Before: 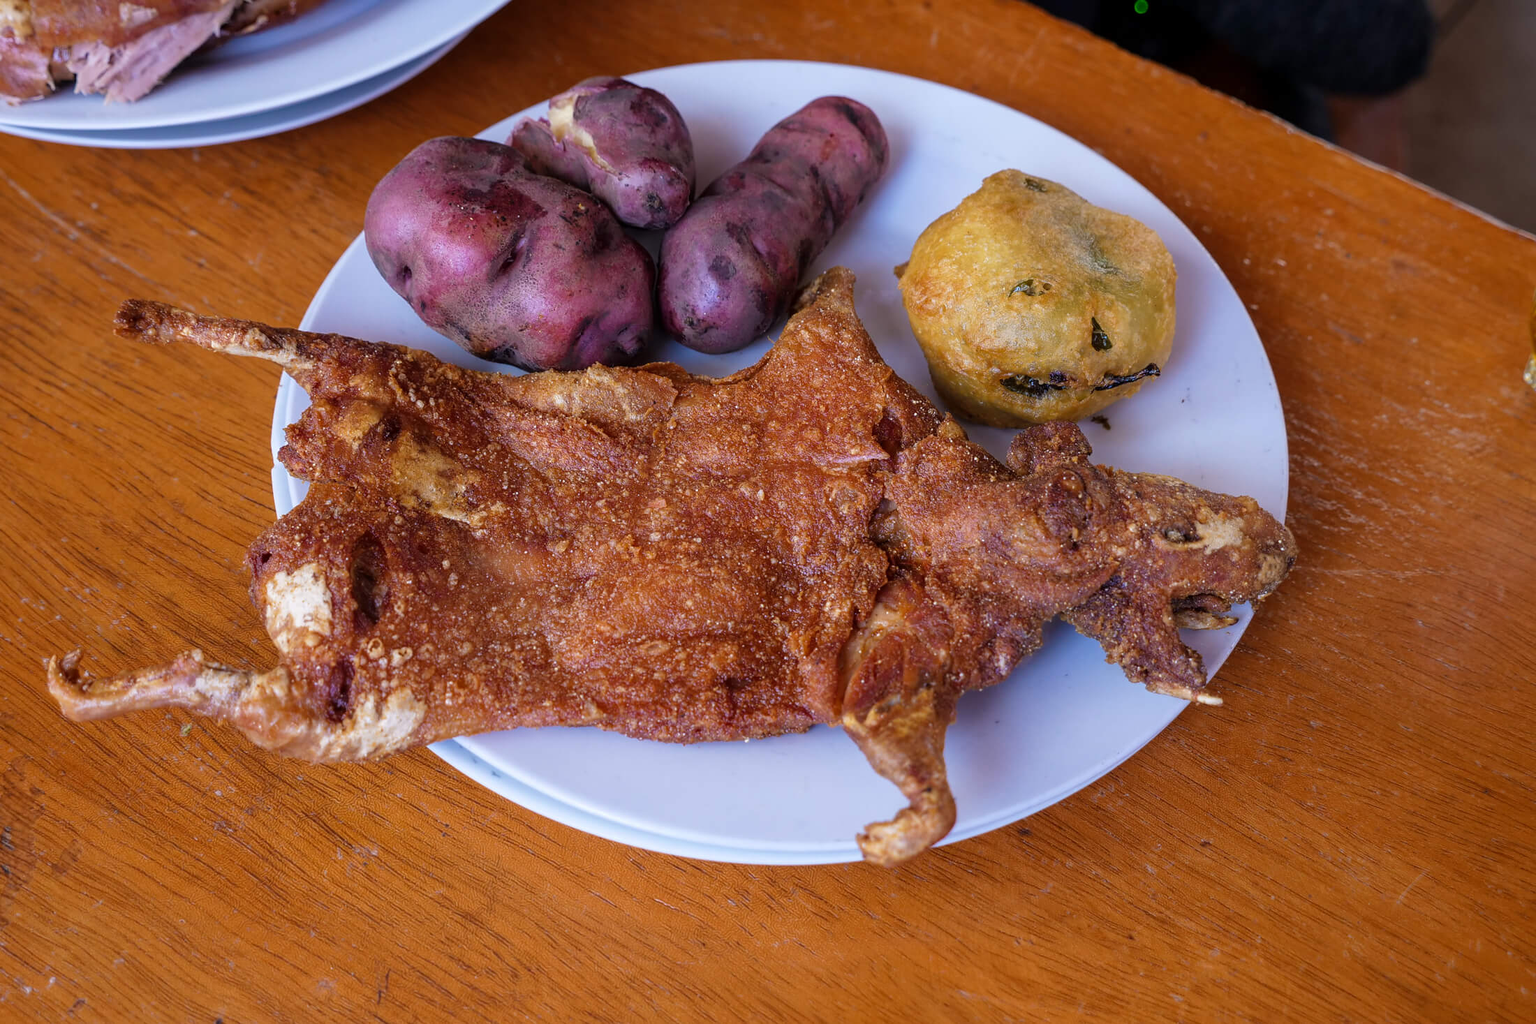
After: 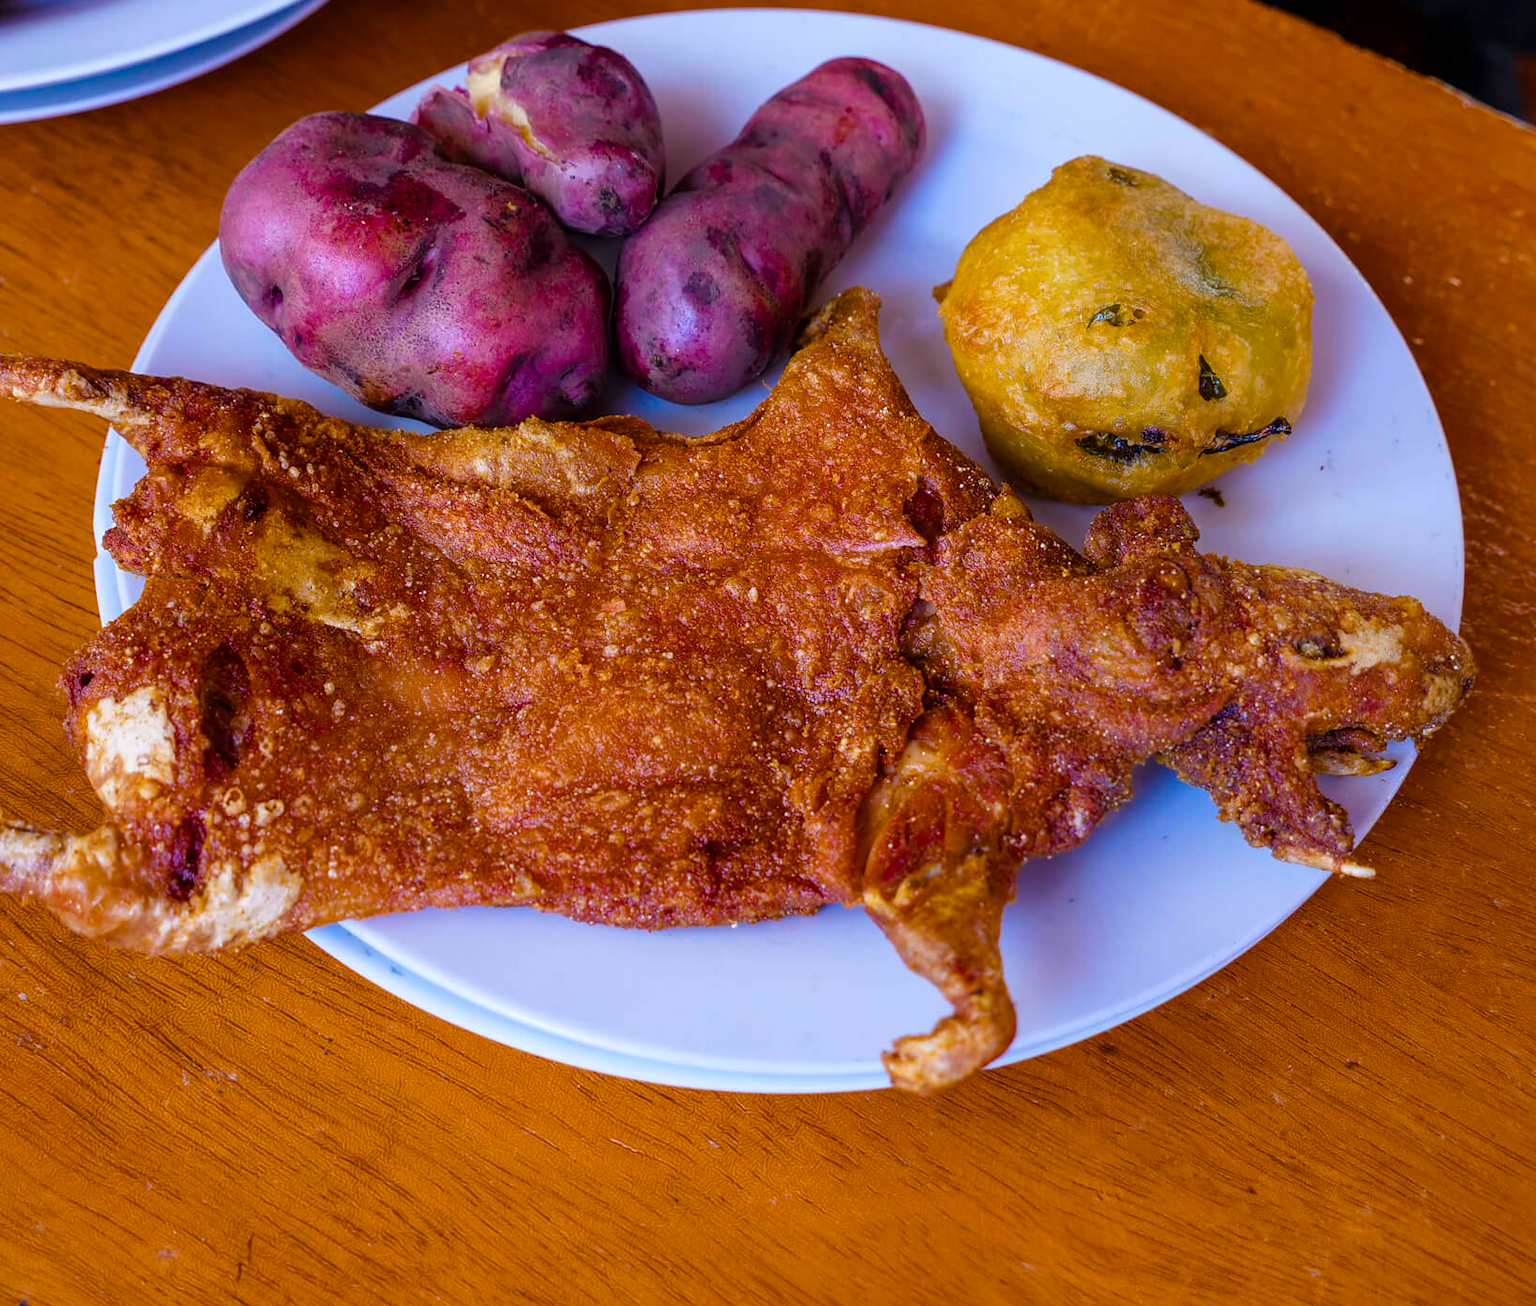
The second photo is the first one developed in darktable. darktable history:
crop and rotate: left 13.15%, top 5.251%, right 12.609%
color balance rgb: perceptual saturation grading › global saturation 20%, perceptual saturation grading › highlights -25%, perceptual saturation grading › shadows 25%, global vibrance 50%
